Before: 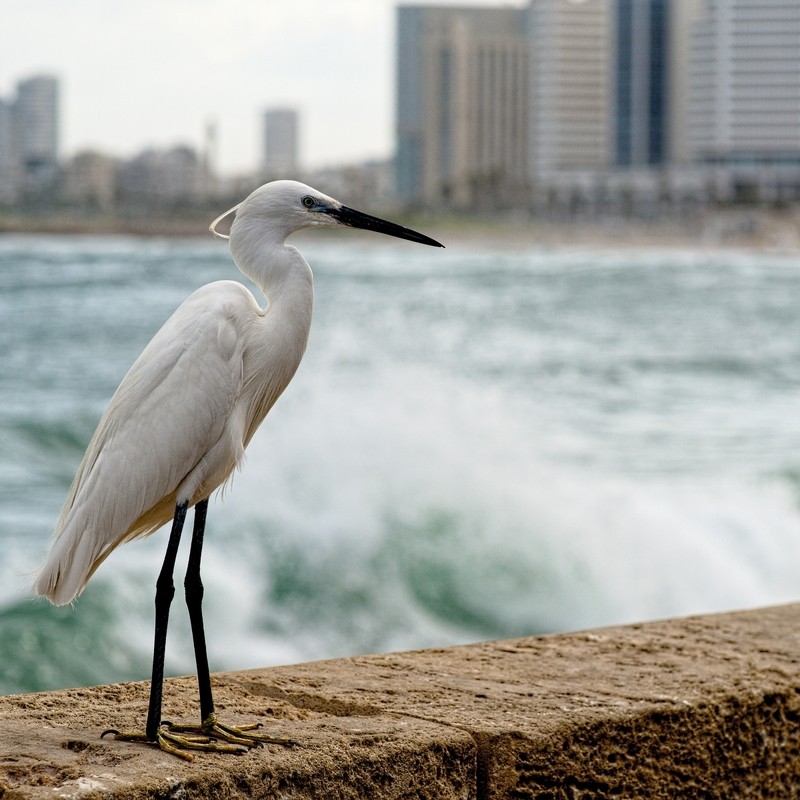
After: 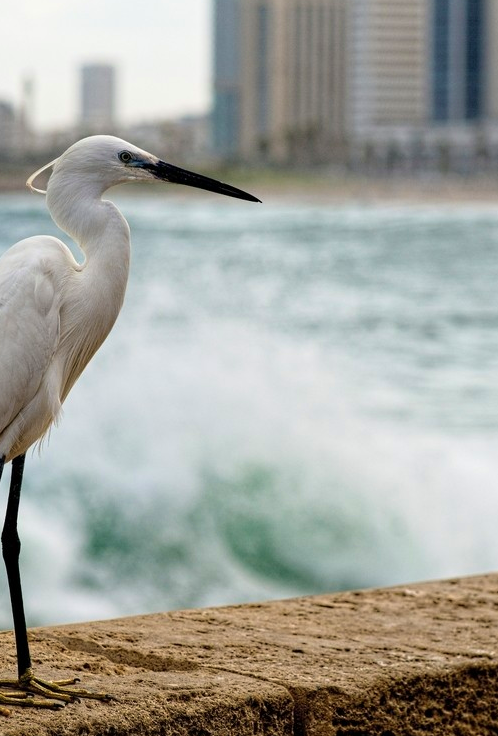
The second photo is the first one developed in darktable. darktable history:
velvia: on, module defaults
crop and rotate: left 22.918%, top 5.629%, right 14.711%, bottom 2.247%
